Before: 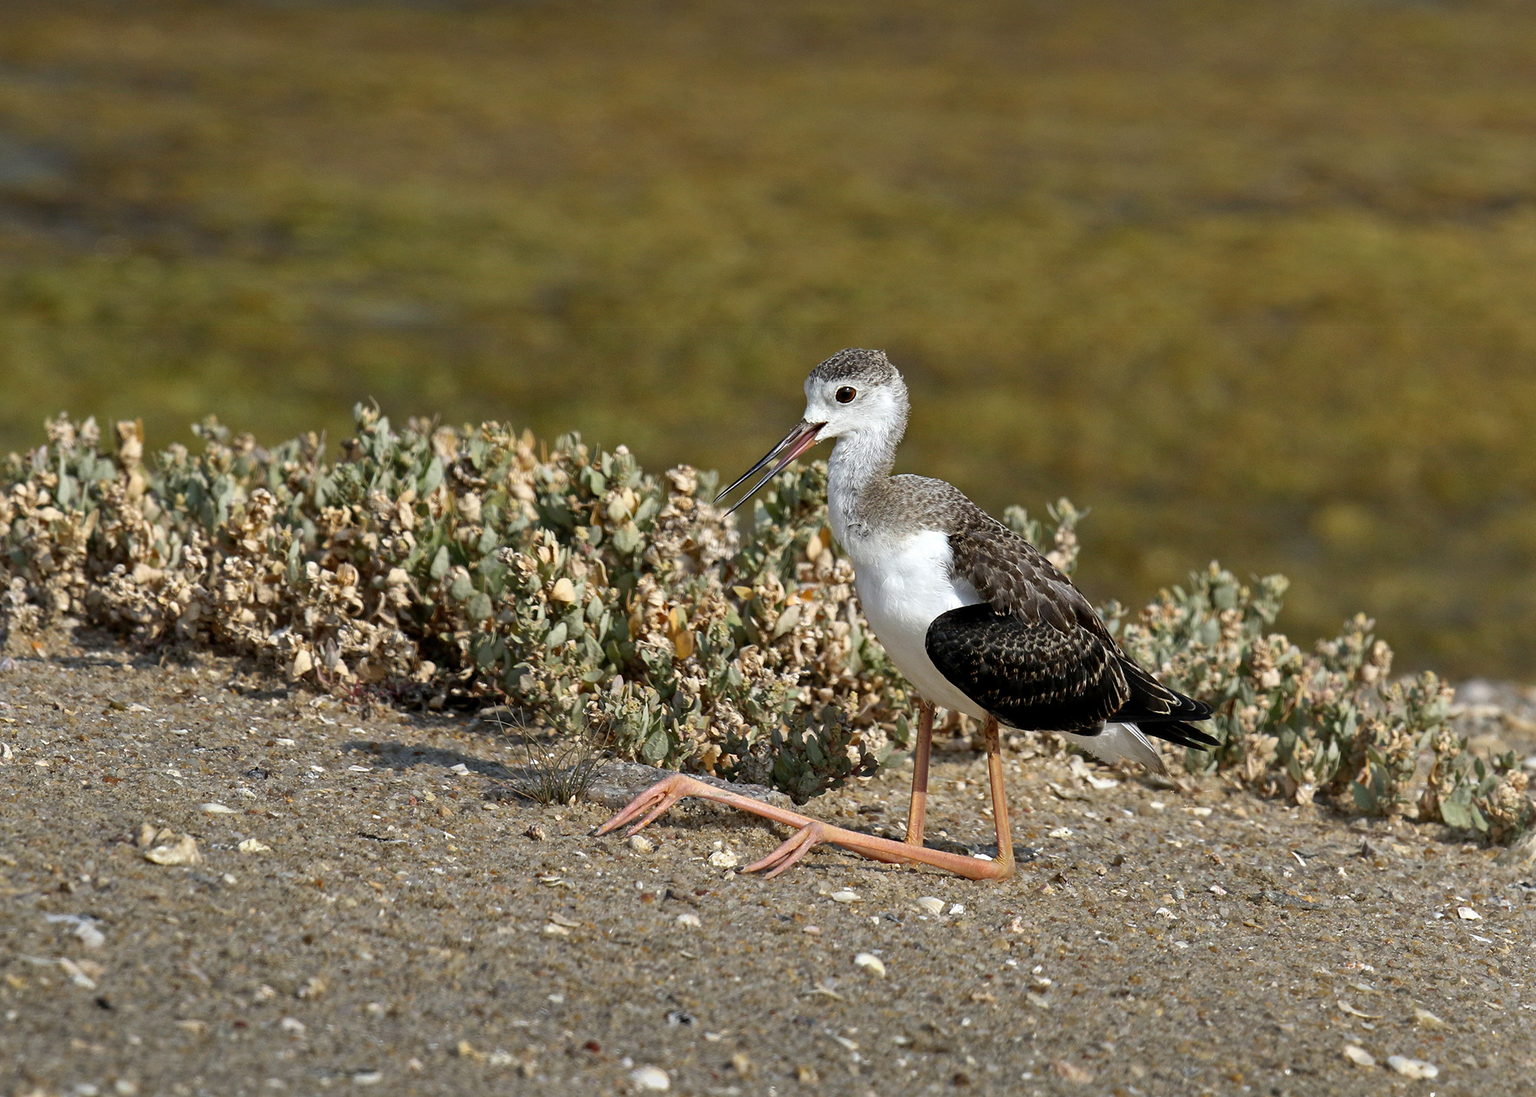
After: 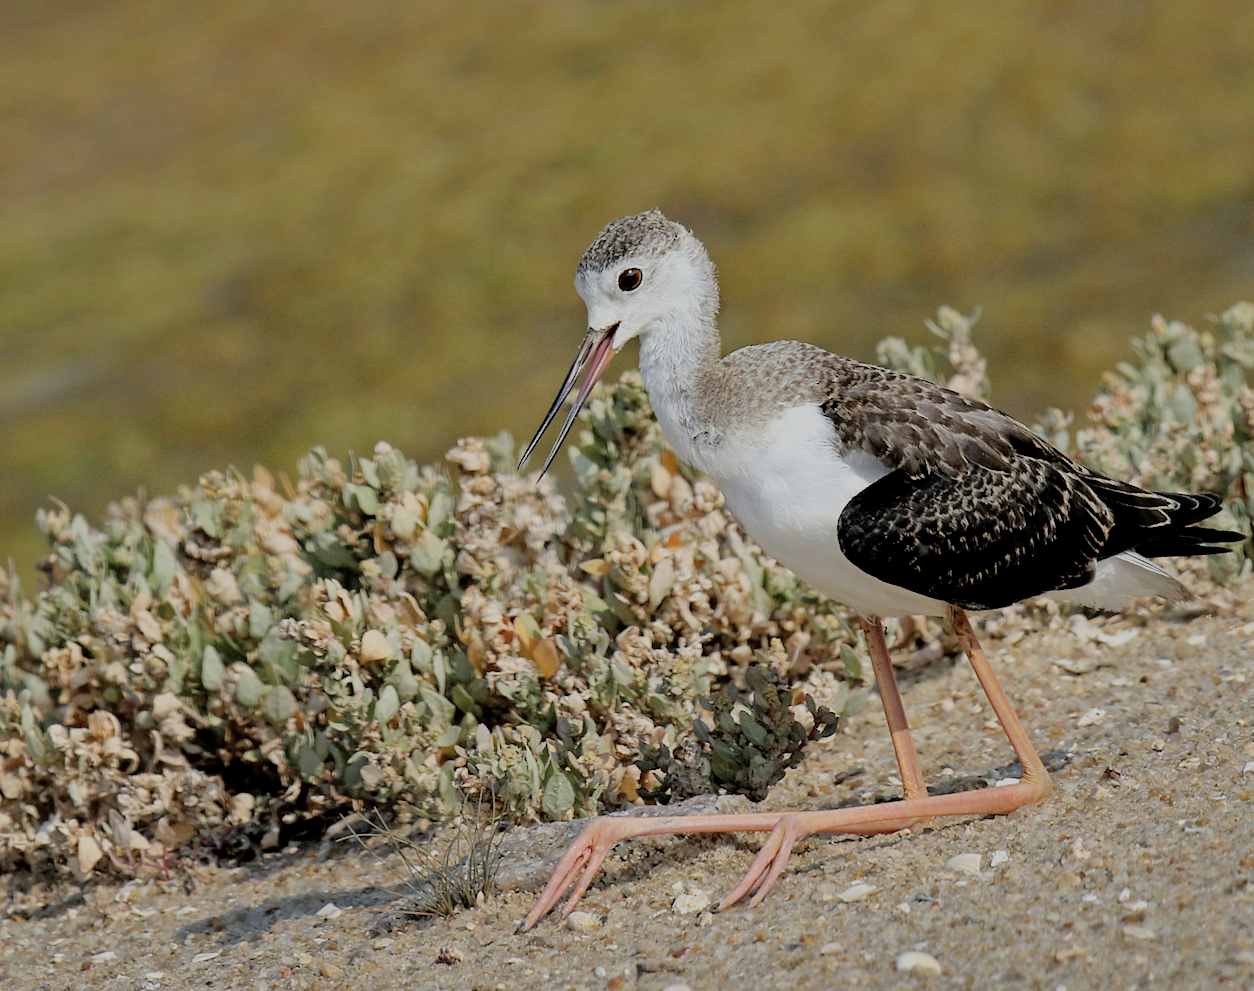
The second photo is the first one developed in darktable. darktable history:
crop and rotate: angle 20.34°, left 6.919%, right 3.774%, bottom 1.152%
tone equalizer: -8 EV -0.77 EV, -7 EV -0.698 EV, -6 EV -0.579 EV, -5 EV -0.413 EV, -3 EV 0.4 EV, -2 EV 0.6 EV, -1 EV 0.68 EV, +0 EV 0.771 EV
filmic rgb: middle gray luminance 2.7%, black relative exposure -9.99 EV, white relative exposure 7 EV, dynamic range scaling 9.41%, target black luminance 0%, hardness 3.18, latitude 44.14%, contrast 0.682, highlights saturation mix 4.79%, shadows ↔ highlights balance 13.36%
